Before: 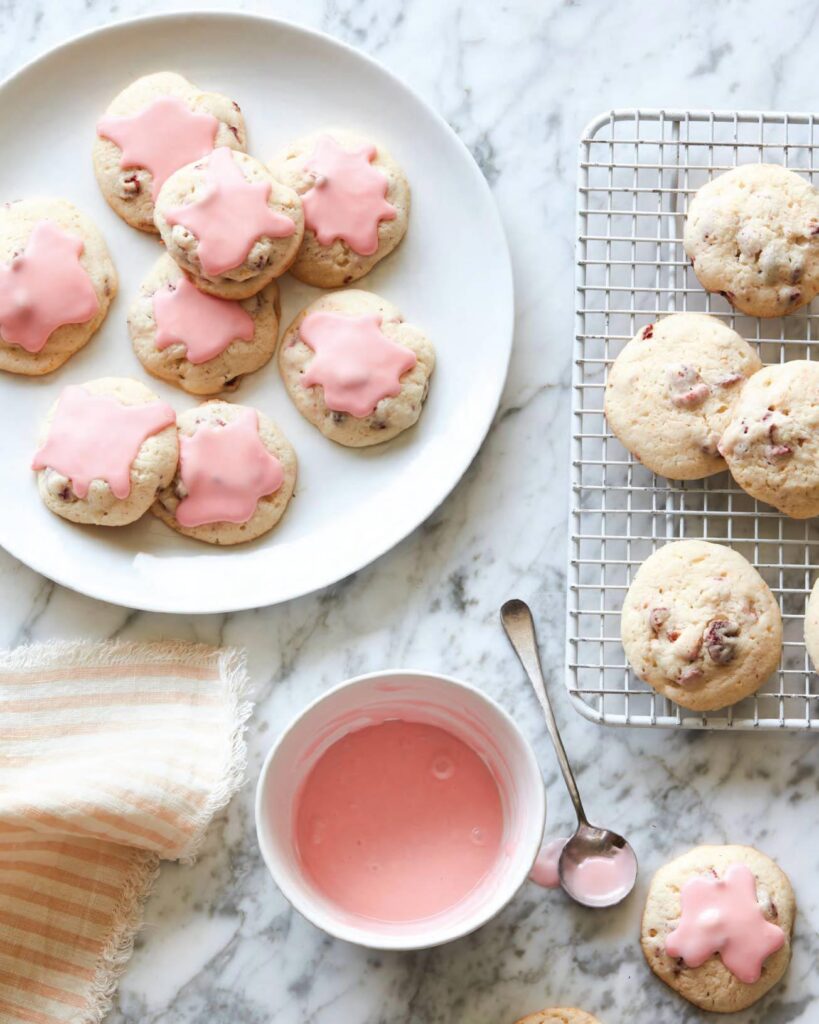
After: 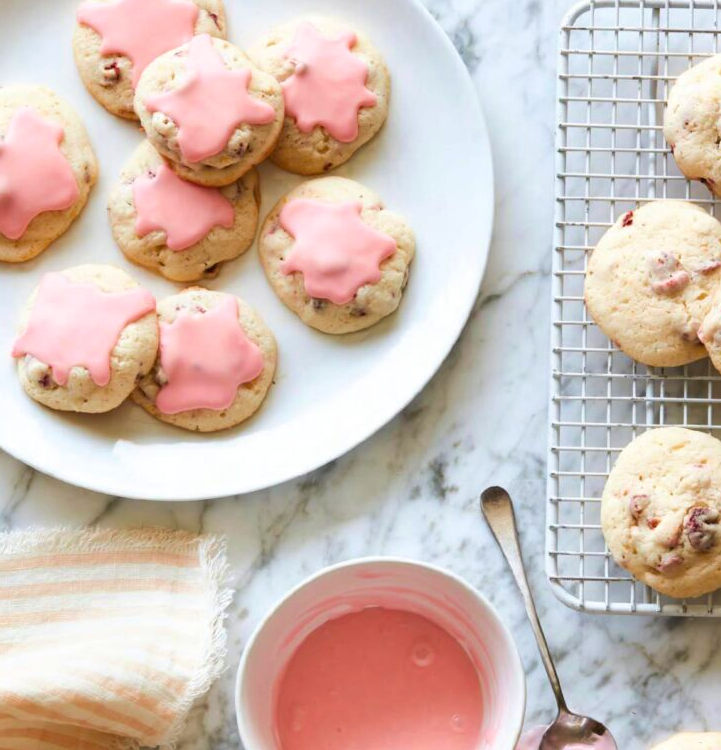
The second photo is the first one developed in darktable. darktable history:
velvia: strength 15.1%
color balance rgb: perceptual saturation grading › global saturation 10.22%, global vibrance 20%
crop and rotate: left 2.474%, top 11.121%, right 9.37%, bottom 15.585%
